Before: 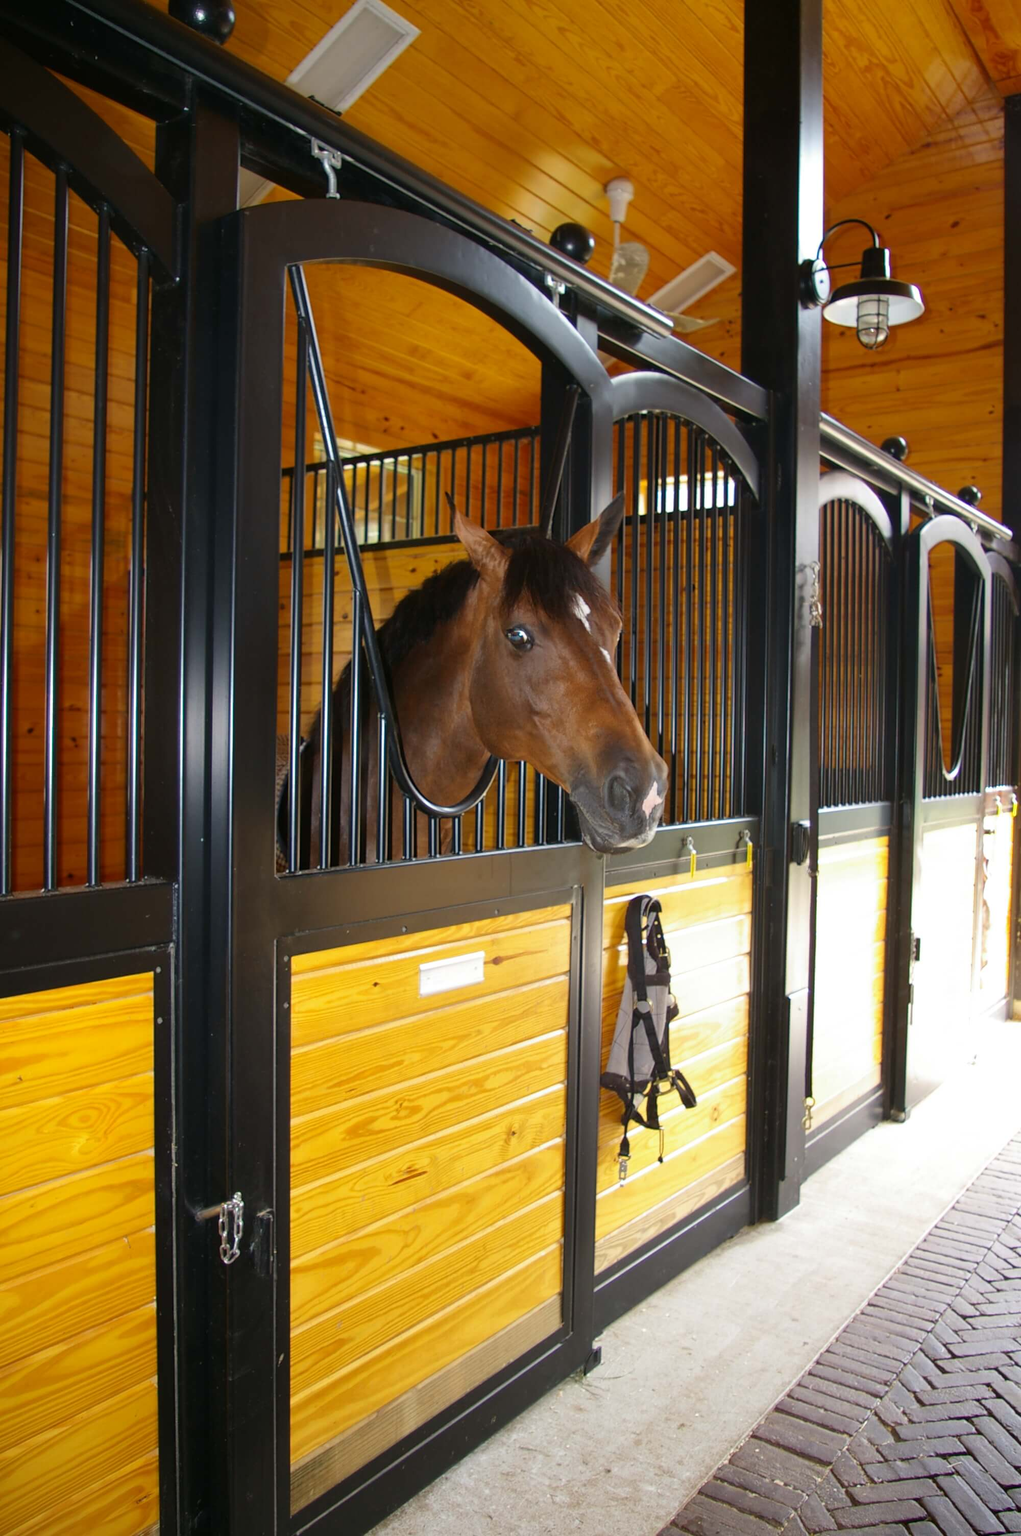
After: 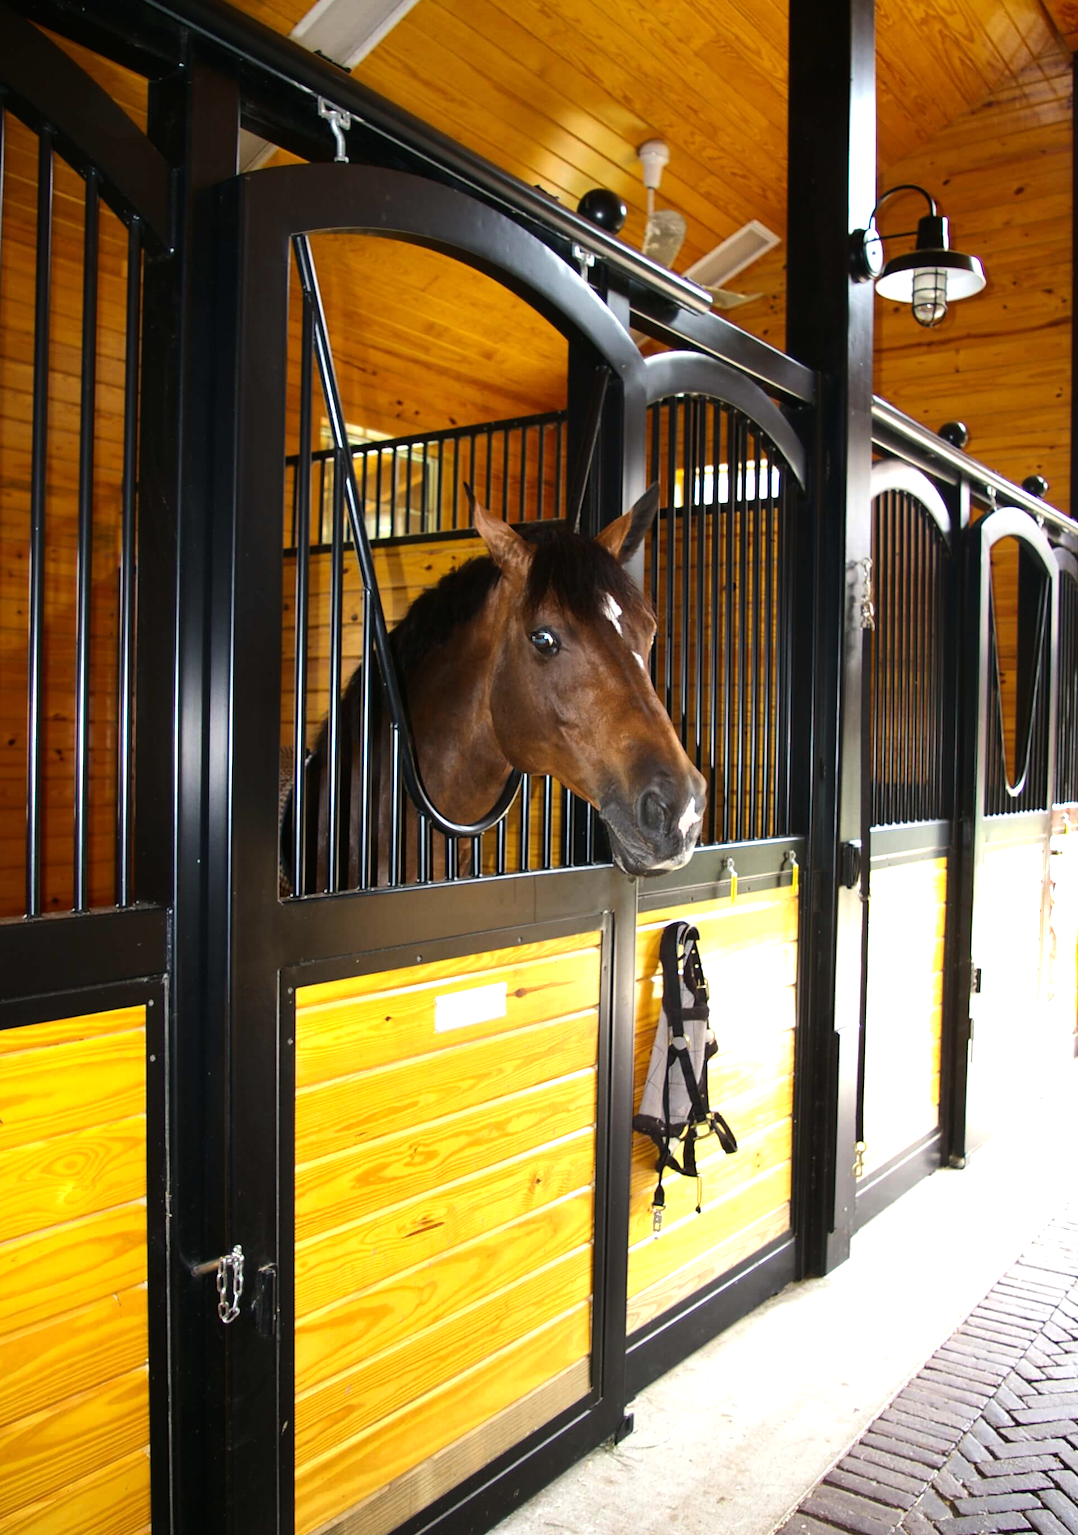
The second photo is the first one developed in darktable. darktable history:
crop: left 1.964%, top 3.251%, right 1.122%, bottom 4.933%
tone equalizer: -8 EV -0.75 EV, -7 EV -0.7 EV, -6 EV -0.6 EV, -5 EV -0.4 EV, -3 EV 0.4 EV, -2 EV 0.6 EV, -1 EV 0.7 EV, +0 EV 0.75 EV, edges refinement/feathering 500, mask exposure compensation -1.57 EV, preserve details no
